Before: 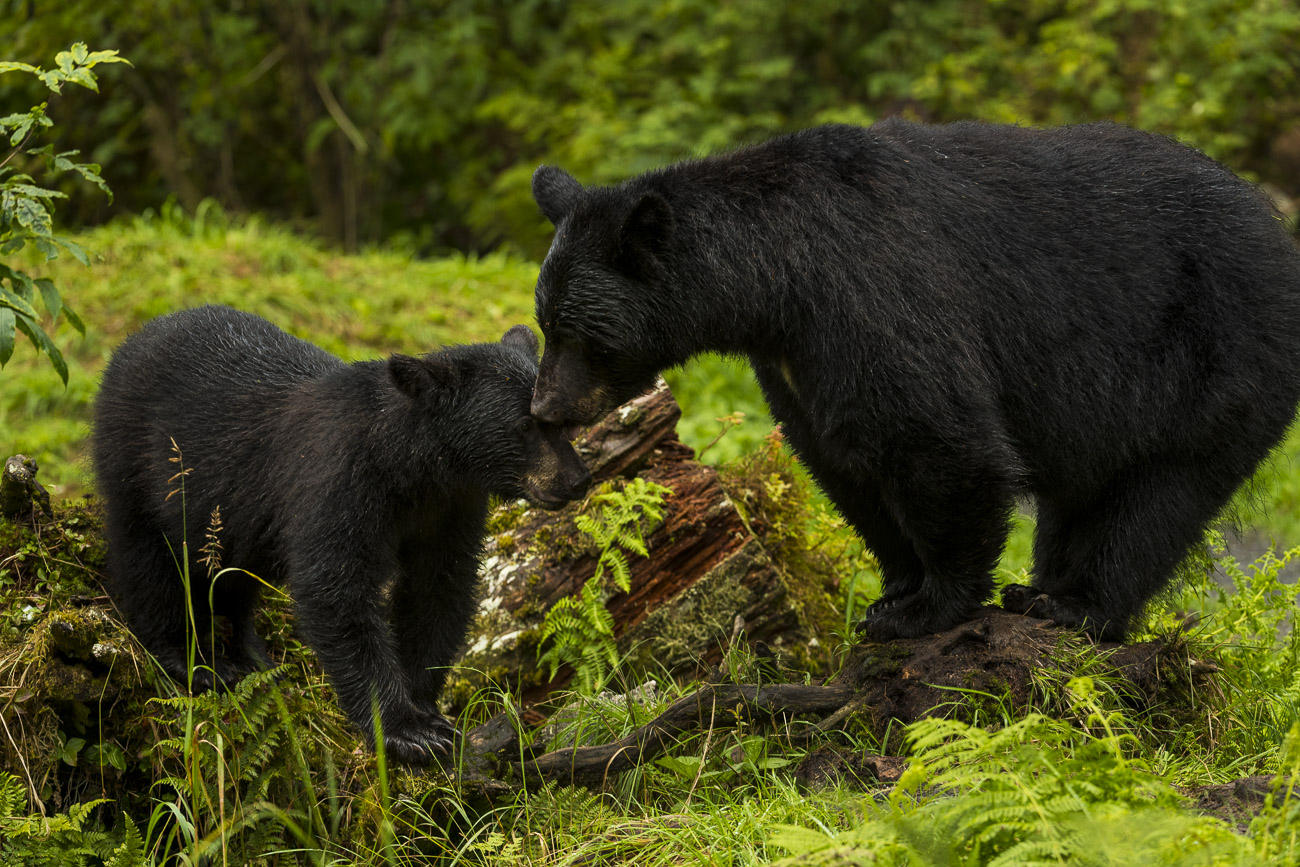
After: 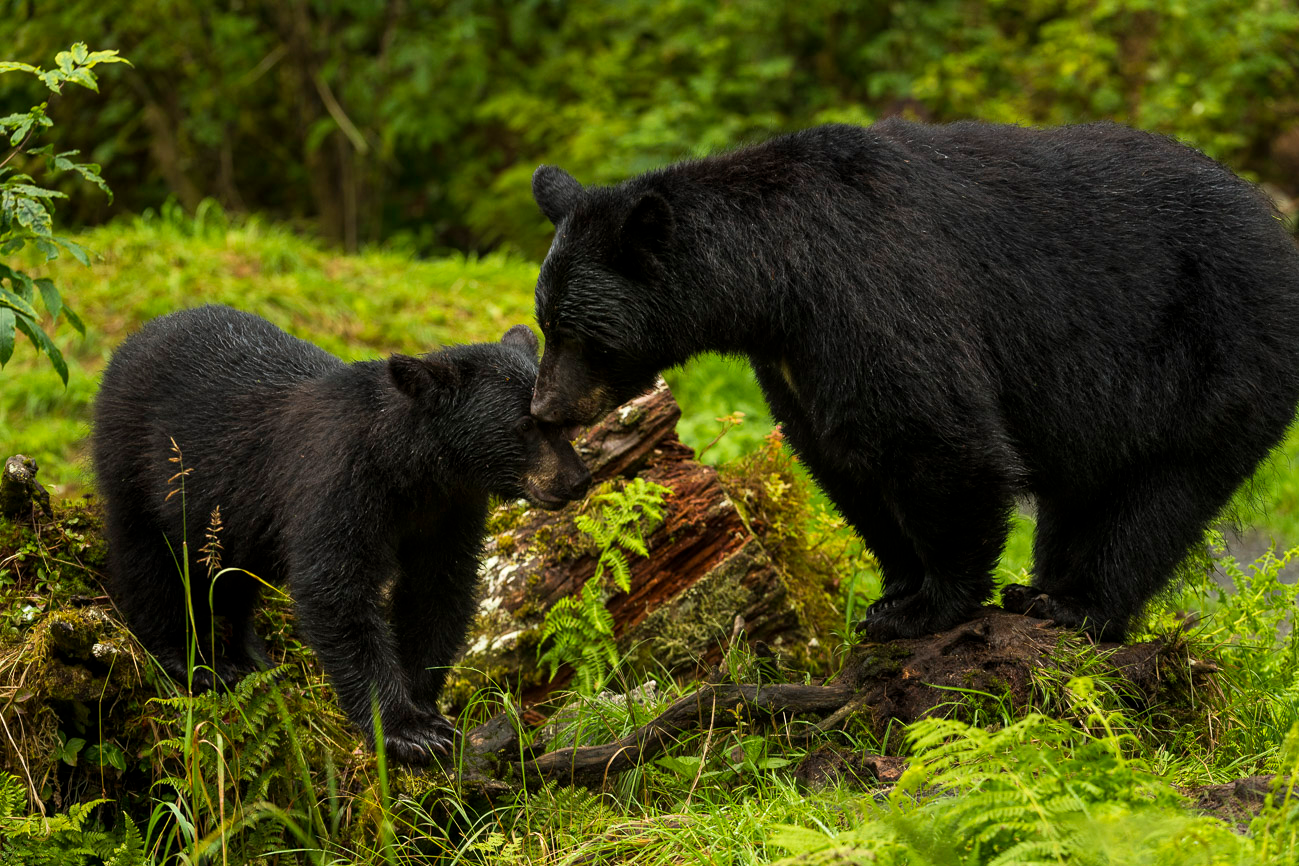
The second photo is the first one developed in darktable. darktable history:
exposure: exposure 0.161 EV, compensate highlight preservation false
